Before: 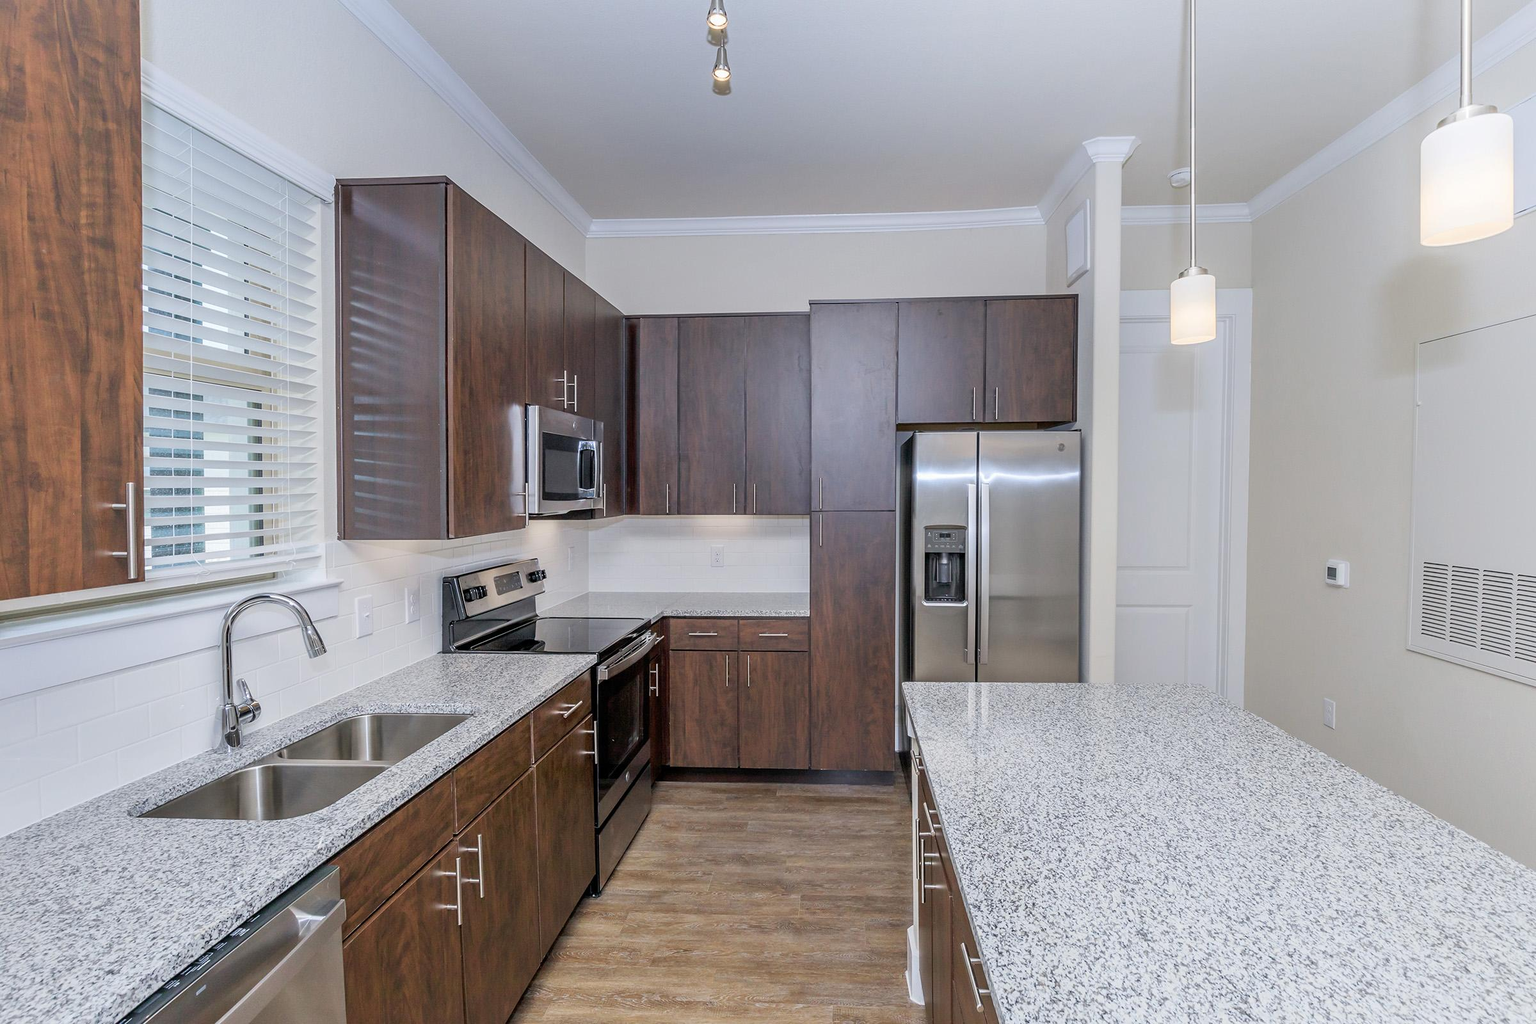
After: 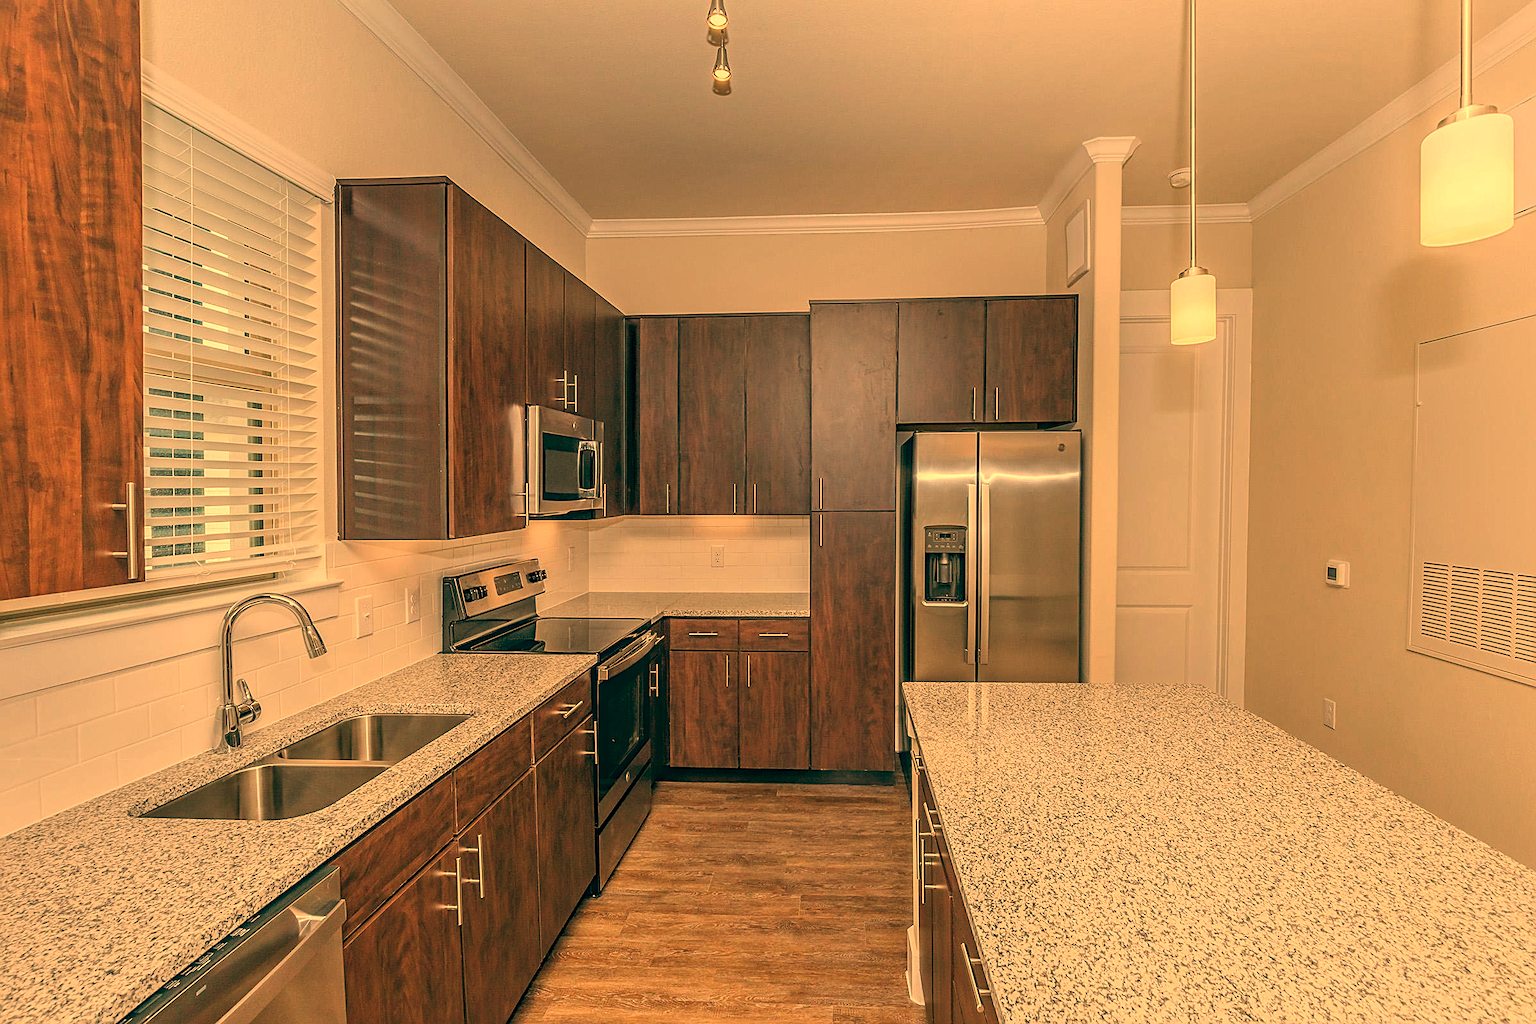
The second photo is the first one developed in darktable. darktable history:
white balance: red 1.467, blue 0.684
exposure: exposure -0.157 EV, compensate highlight preservation false
local contrast: on, module defaults
sharpen: on, module defaults
haze removal: strength 0.29, distance 0.25, compatibility mode true, adaptive false
color balance: lift [1.005, 0.99, 1.007, 1.01], gamma [1, 1.034, 1.032, 0.966], gain [0.873, 1.055, 1.067, 0.933]
